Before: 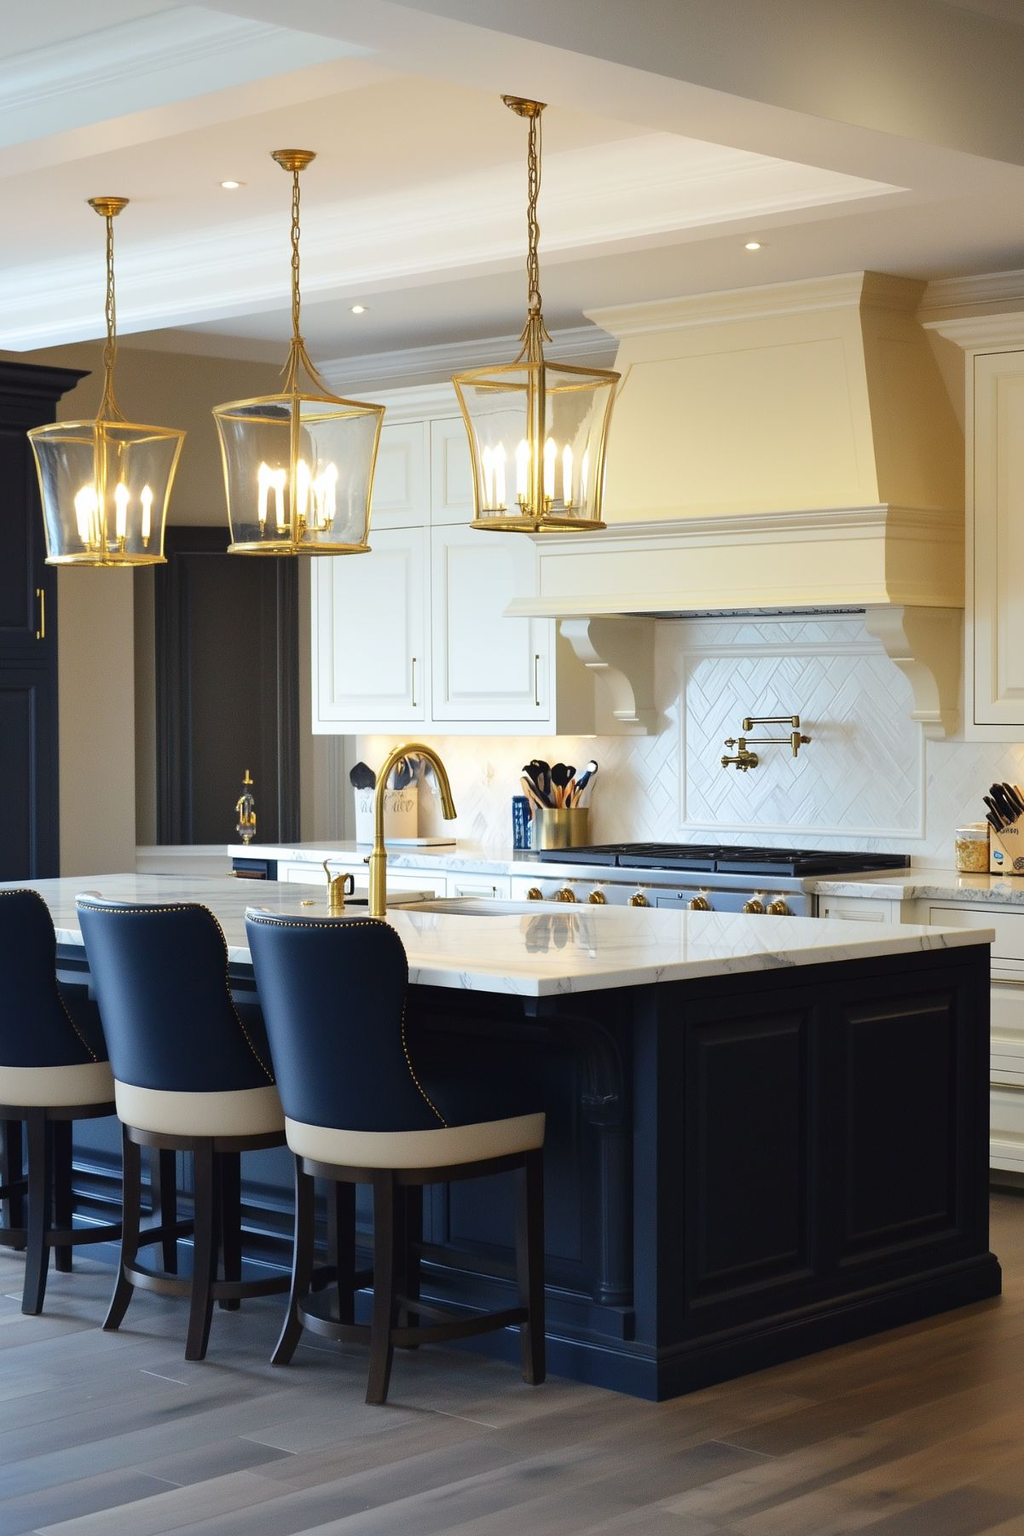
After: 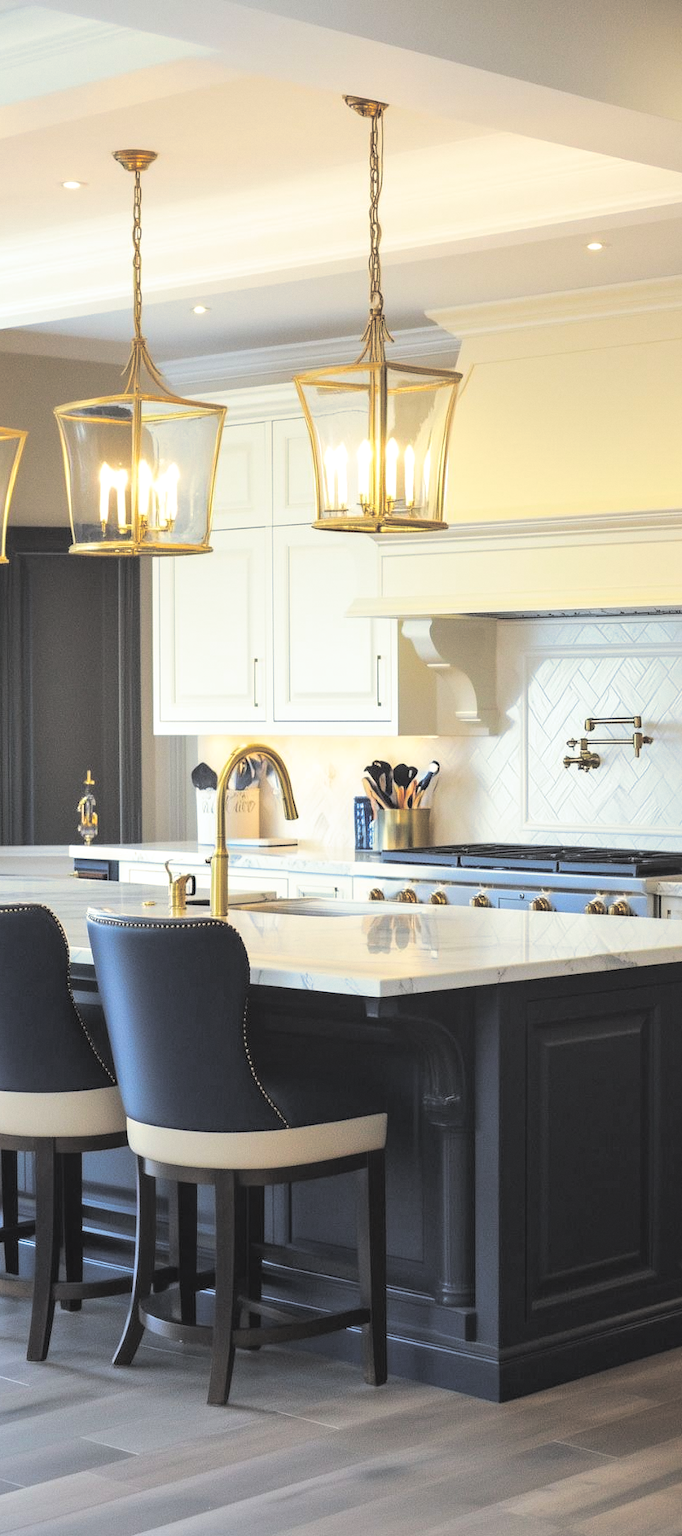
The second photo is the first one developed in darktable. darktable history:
split-toning: shadows › hue 43.2°, shadows › saturation 0, highlights › hue 50.4°, highlights › saturation 1
contrast brightness saturation: contrast 0.1, brightness 0.3, saturation 0.14
grain: coarseness 0.09 ISO, strength 10%
crop and rotate: left 15.546%, right 17.787%
local contrast: on, module defaults
